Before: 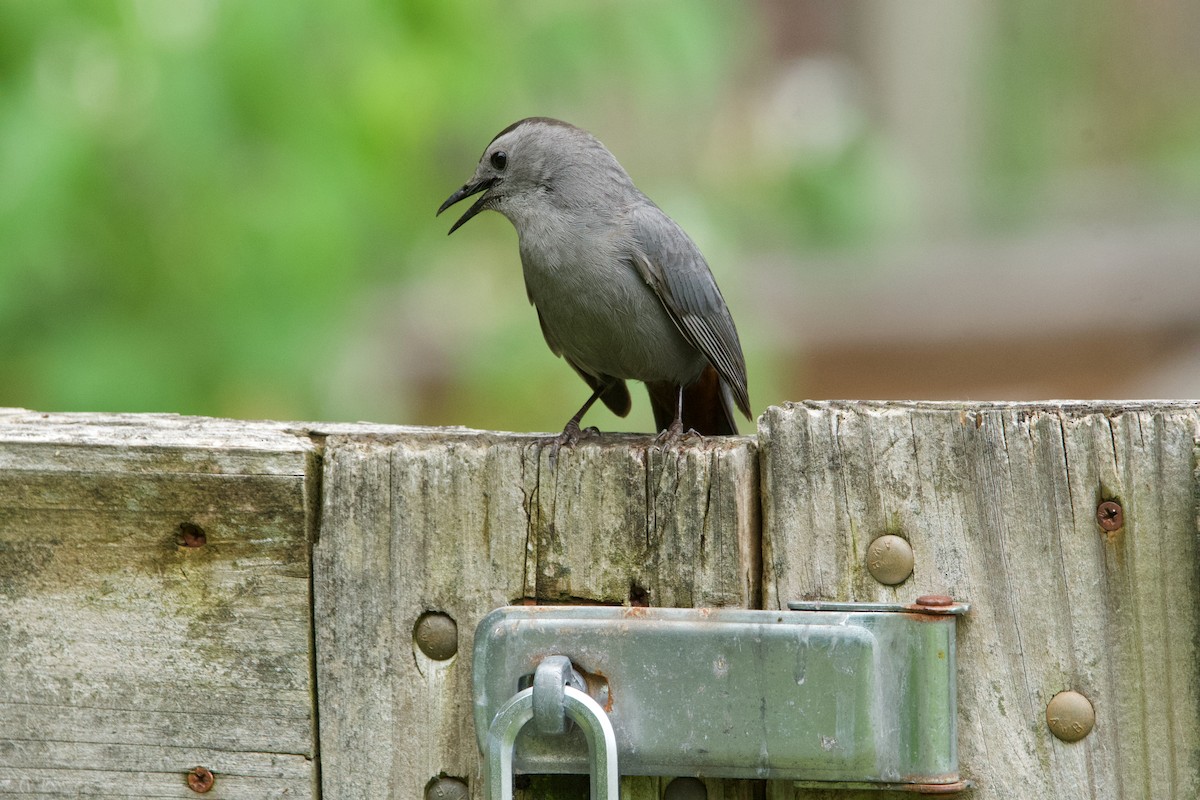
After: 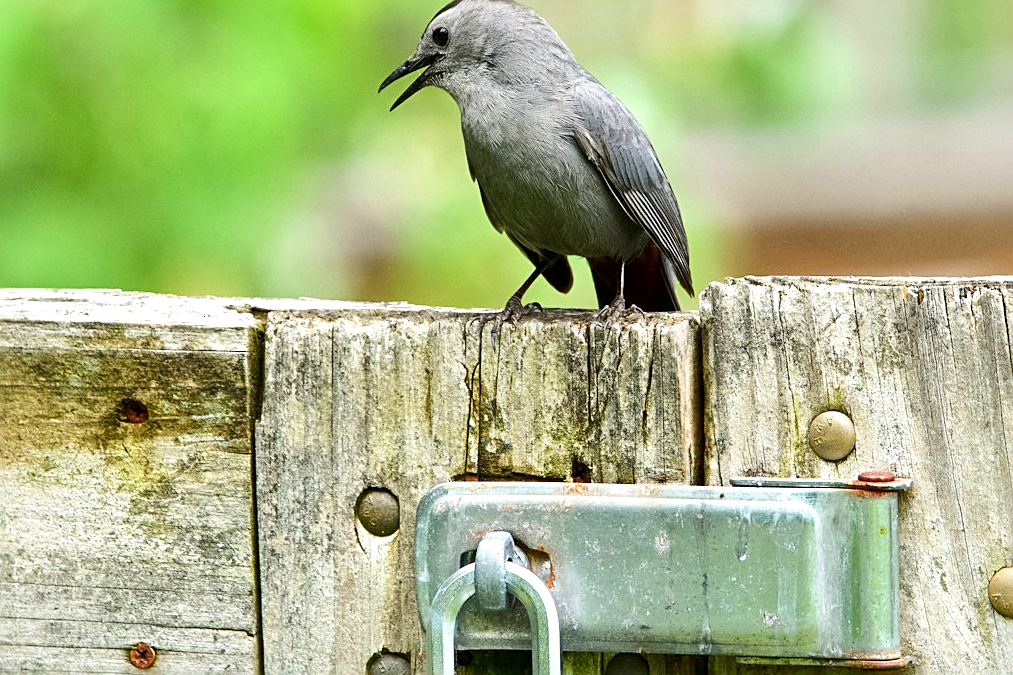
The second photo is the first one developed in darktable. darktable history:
crop and rotate: left 4.842%, top 15.51%, right 10.668%
levels: levels [0, 0.492, 0.984]
sharpen: on, module defaults
local contrast: mode bilateral grid, contrast 50, coarseness 50, detail 150%, midtone range 0.2
tone curve: curves: ch0 [(0, 0) (0.126, 0.086) (0.338, 0.327) (0.494, 0.55) (0.703, 0.762) (1, 1)]; ch1 [(0, 0) (0.346, 0.324) (0.45, 0.431) (0.5, 0.5) (0.522, 0.517) (0.55, 0.578) (1, 1)]; ch2 [(0, 0) (0.44, 0.424) (0.501, 0.499) (0.554, 0.563) (0.622, 0.667) (0.707, 0.746) (1, 1)], color space Lab, independent channels, preserve colors none
exposure: exposure 0.426 EV, compensate highlight preservation false
